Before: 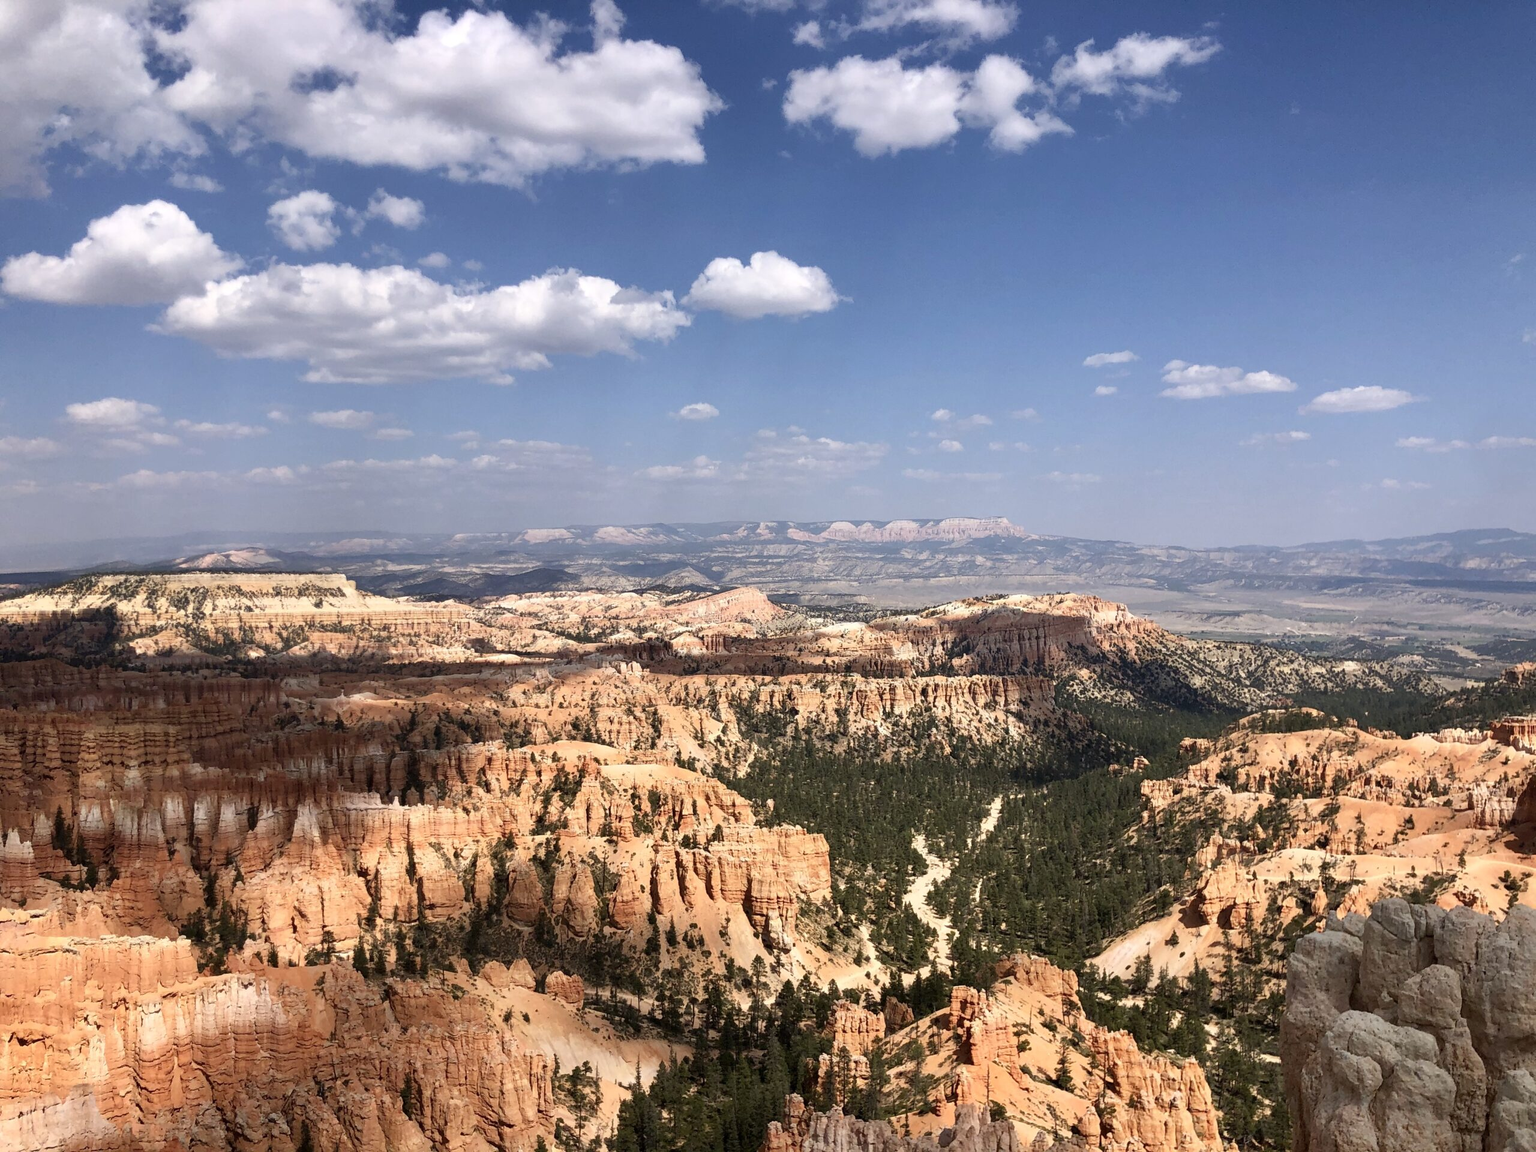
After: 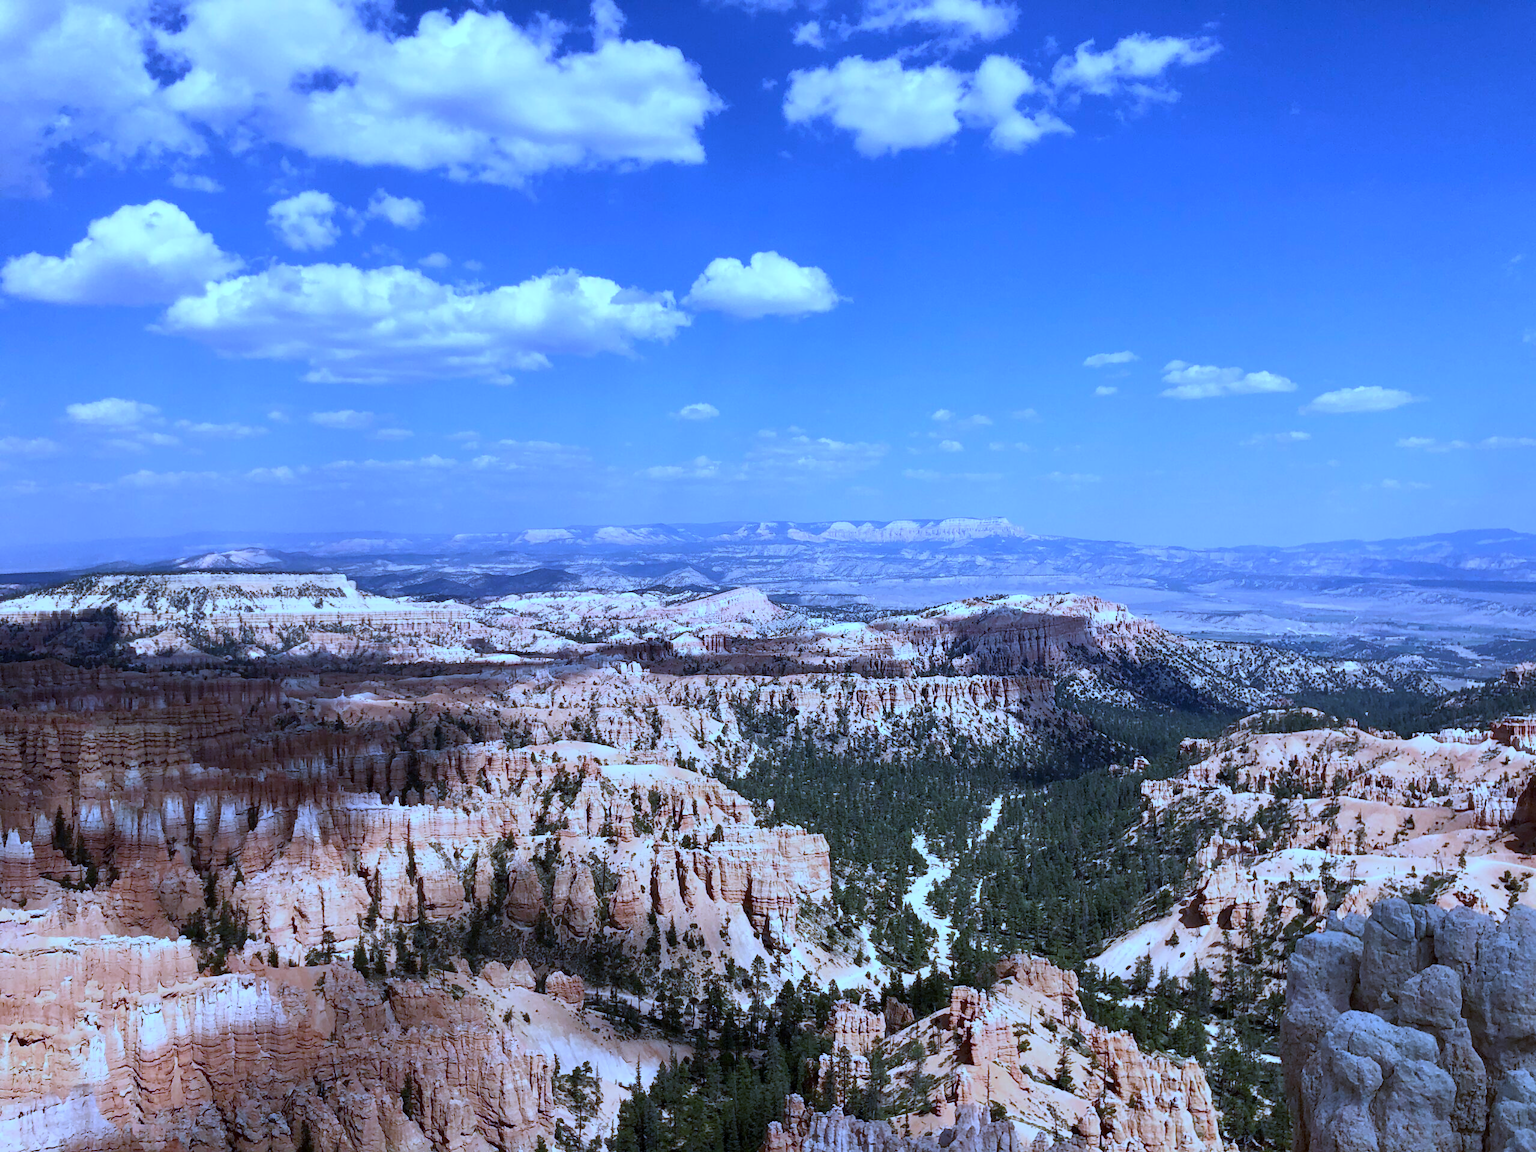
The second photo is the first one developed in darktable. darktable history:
white balance: red 0.766, blue 1.537
exposure: black level correction 0.001, compensate highlight preservation false
